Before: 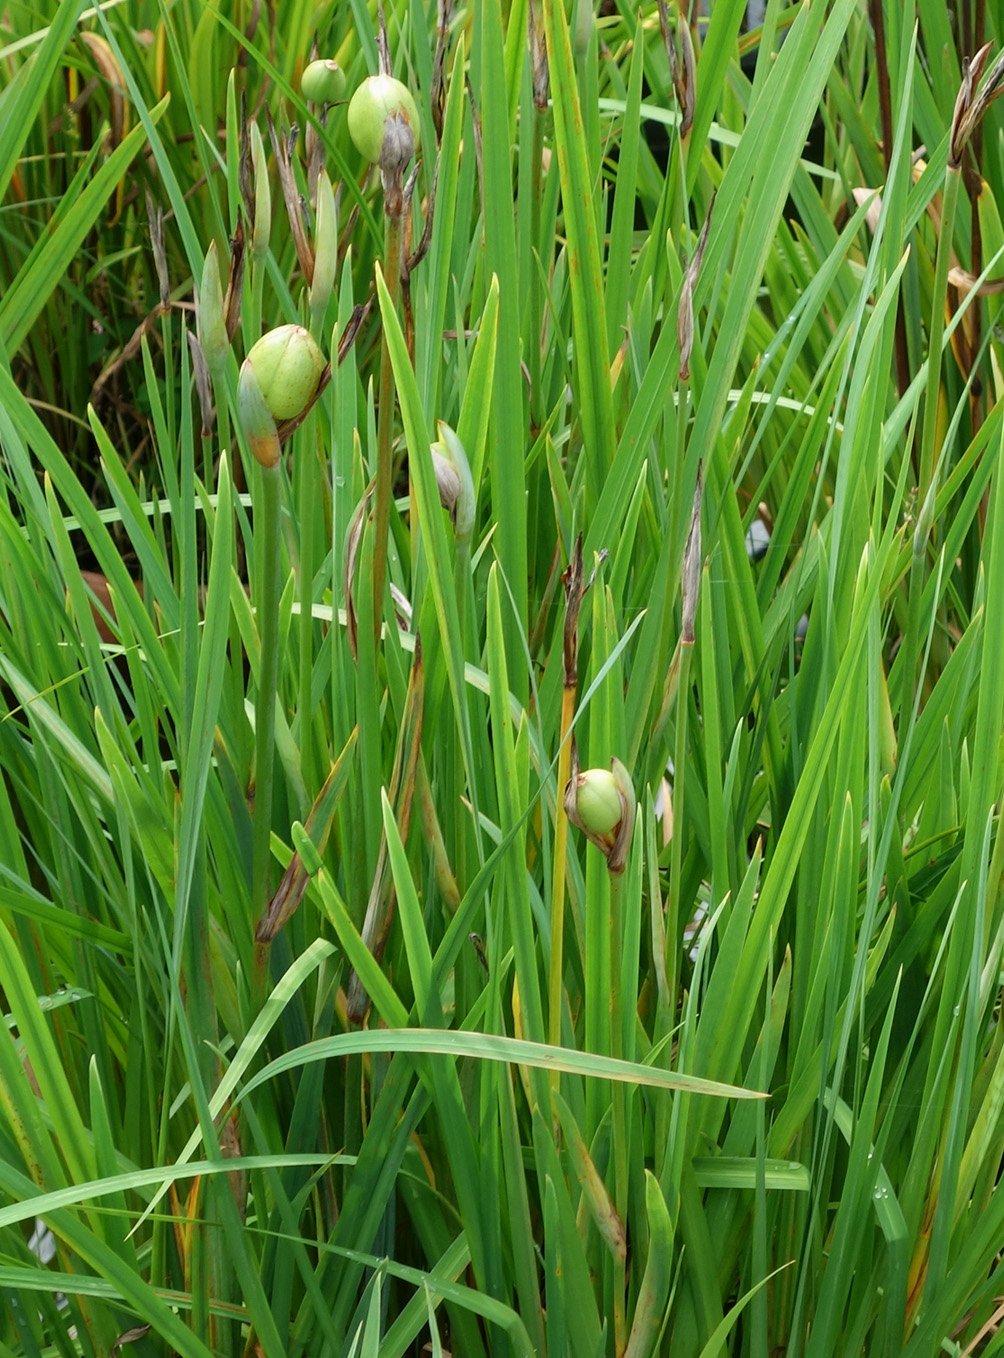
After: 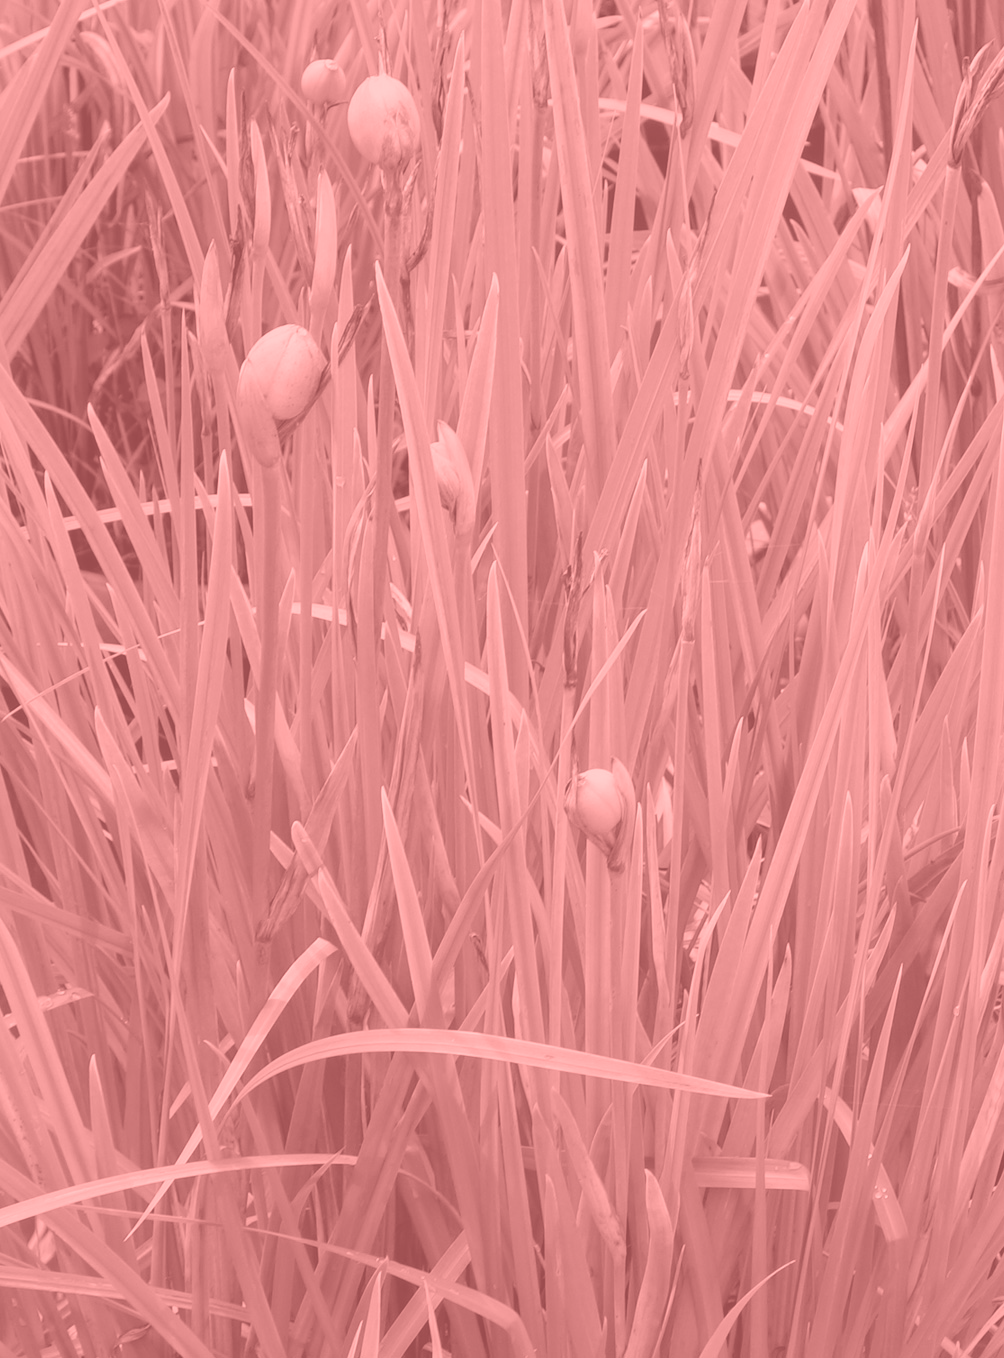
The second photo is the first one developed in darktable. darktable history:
colorize: saturation 51%, source mix 50.67%, lightness 50.67%
color correction: highlights a* 19.5, highlights b* -11.53, saturation 1.69
